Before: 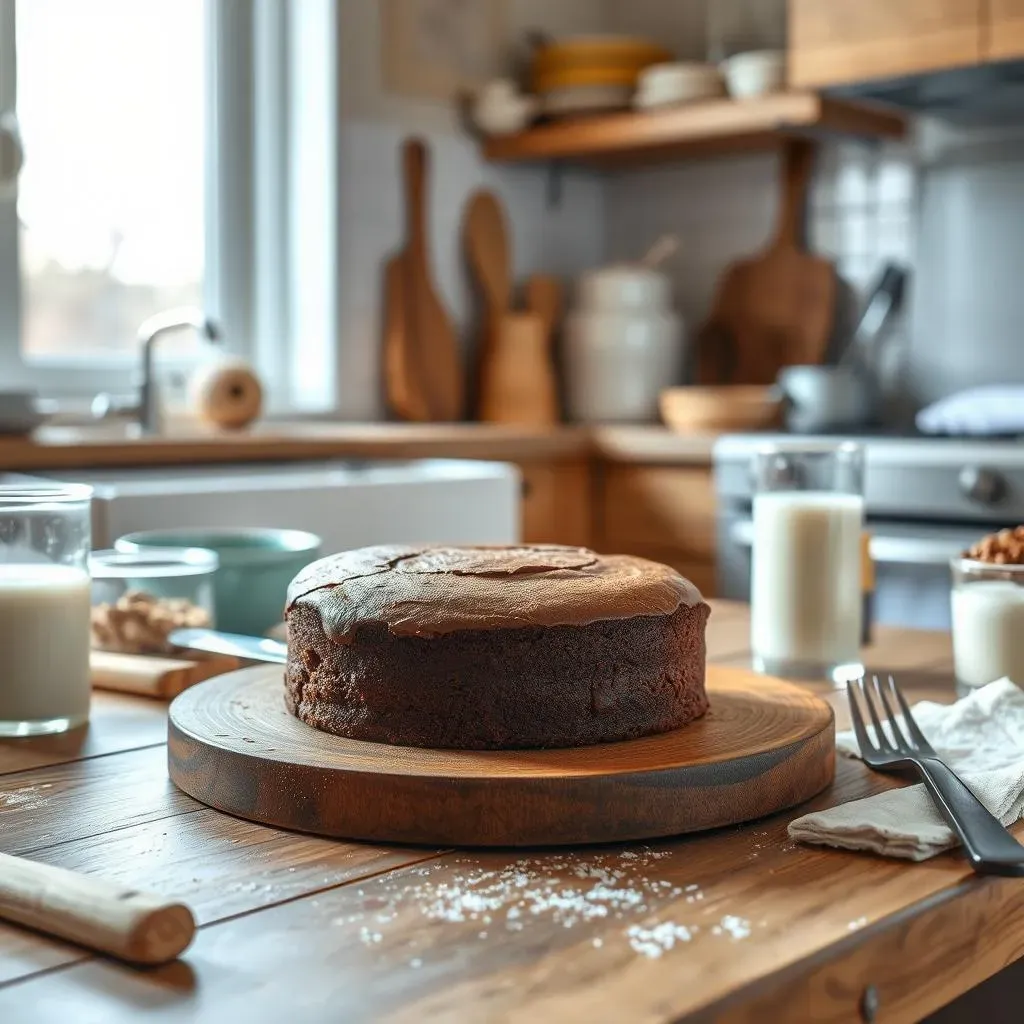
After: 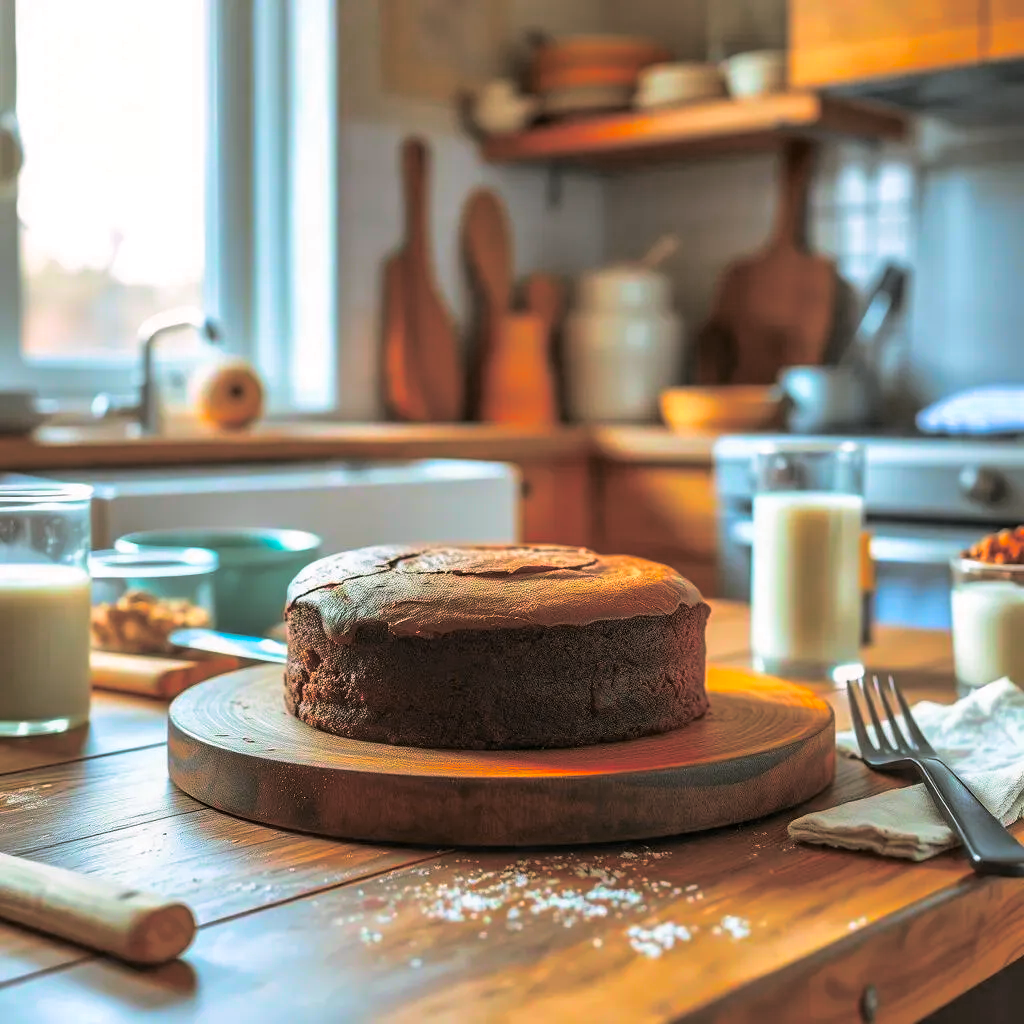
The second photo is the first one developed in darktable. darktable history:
white balance: red 1.009, blue 0.985
color correction: highlights a* 1.59, highlights b* -1.7, saturation 2.48
split-toning: shadows › hue 46.8°, shadows › saturation 0.17, highlights › hue 316.8°, highlights › saturation 0.27, balance -51.82
